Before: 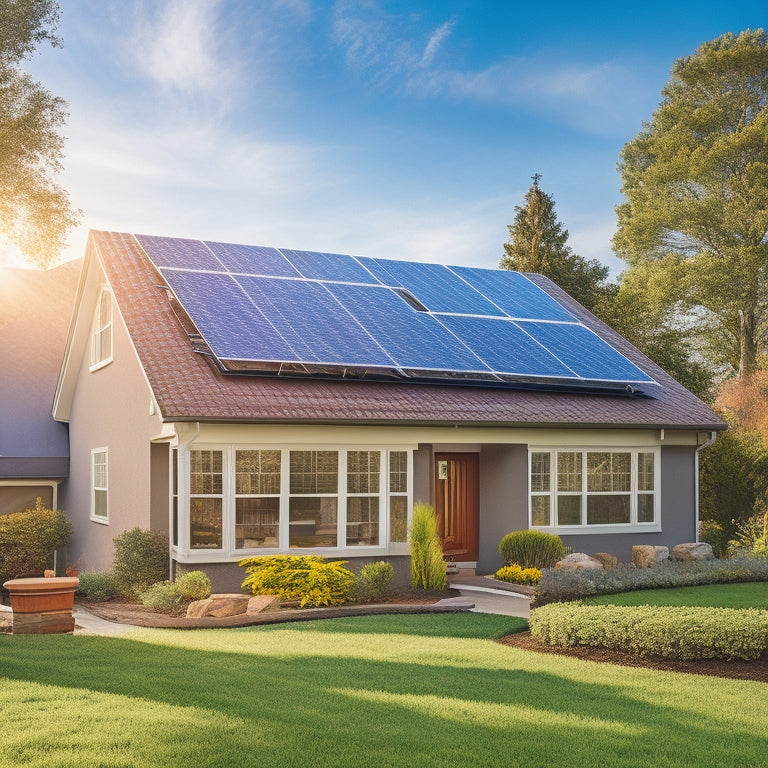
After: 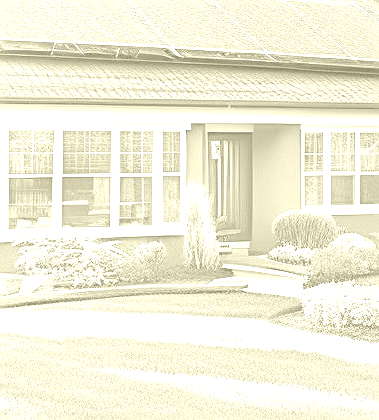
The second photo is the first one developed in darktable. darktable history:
exposure: black level correction 0, exposure 1.675 EV, compensate exposure bias true, compensate highlight preservation false
crop: left 29.672%, top 41.786%, right 20.851%, bottom 3.487%
colorize: hue 43.2°, saturation 40%, version 1
haze removal: compatibility mode true, adaptive false
sharpen: on, module defaults
color balance rgb: perceptual saturation grading › global saturation 20%, perceptual saturation grading › highlights -50%, perceptual saturation grading › shadows 30%, perceptual brilliance grading › global brilliance 10%, perceptual brilliance grading › shadows 15%
levels: mode automatic
